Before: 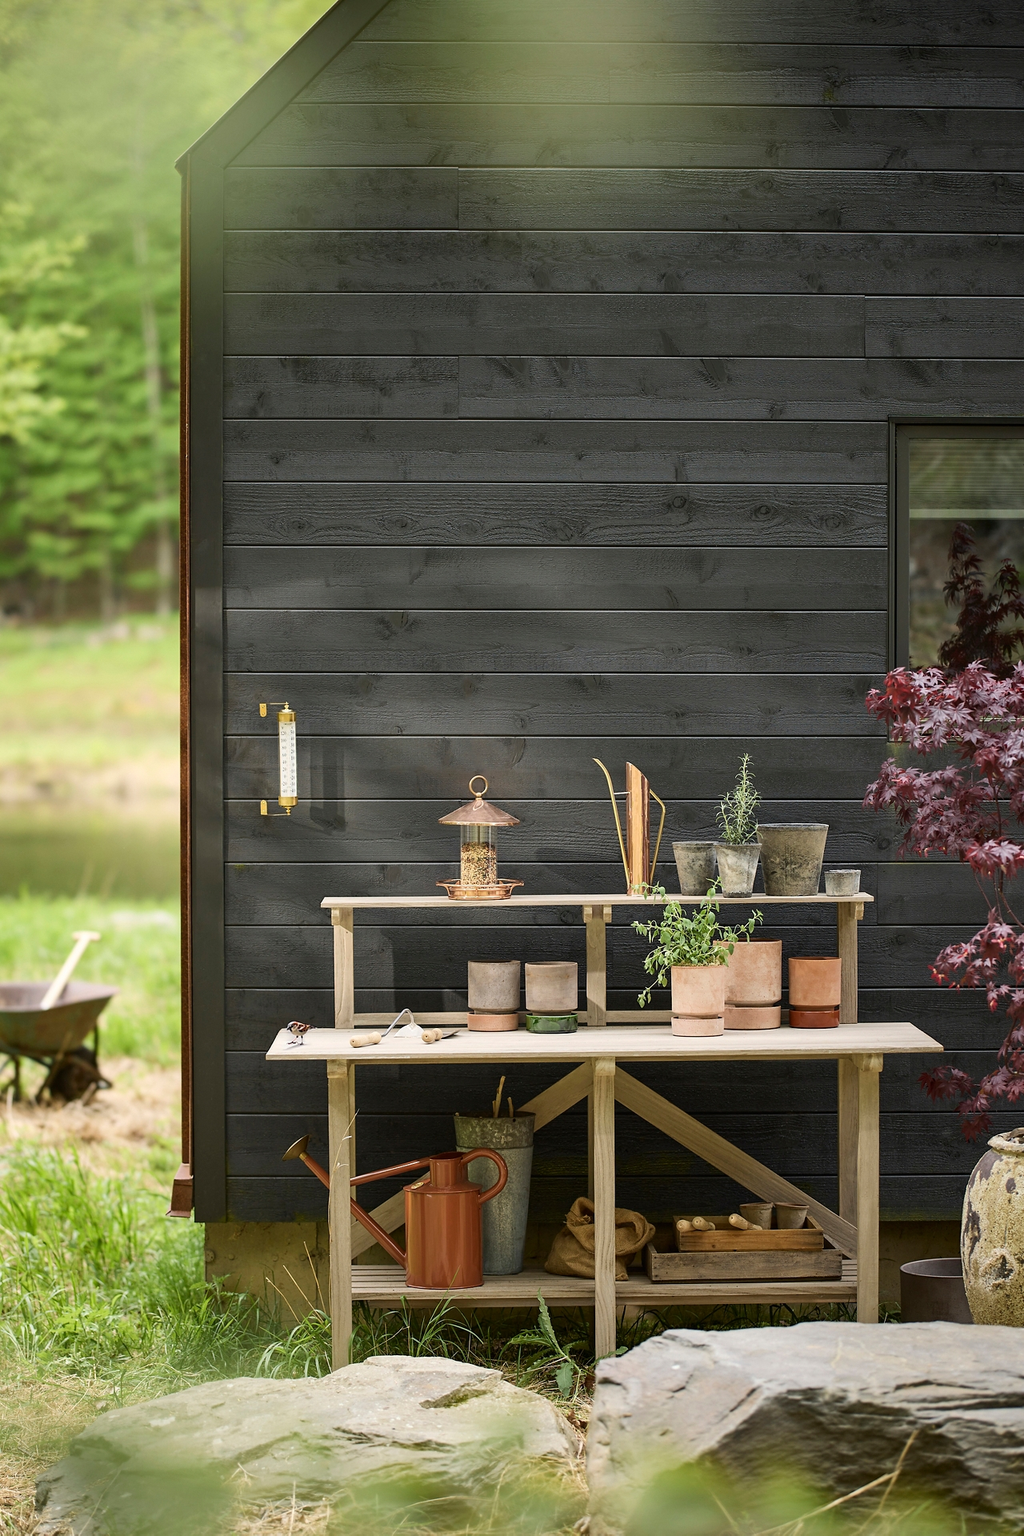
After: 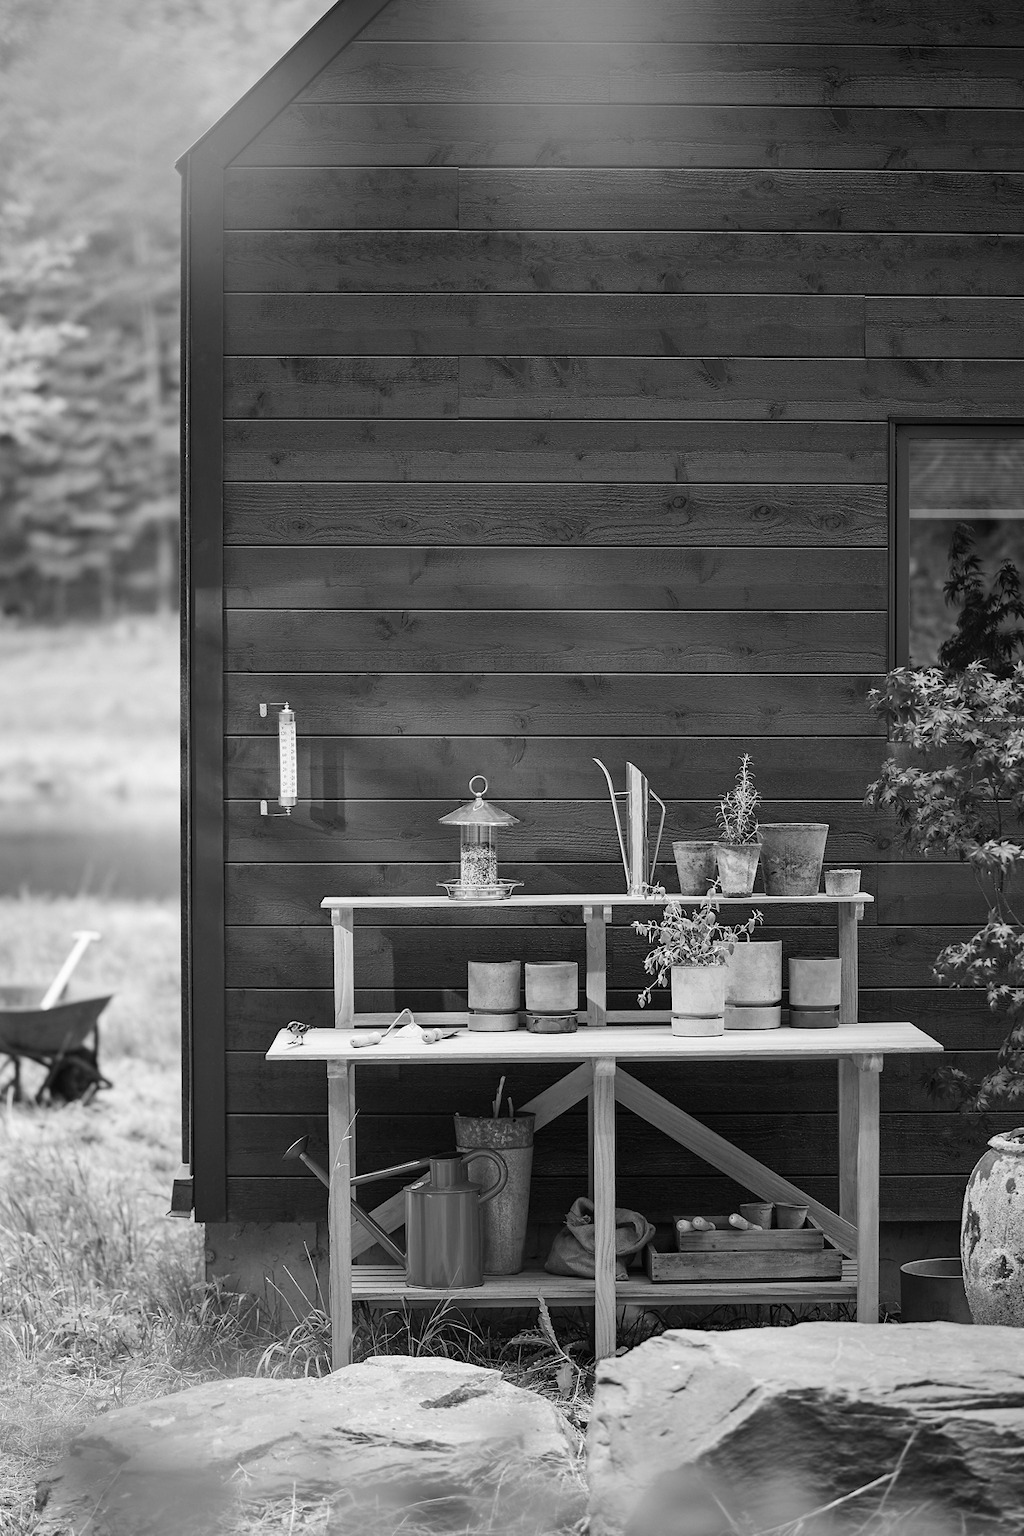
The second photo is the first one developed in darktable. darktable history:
contrast brightness saturation: saturation -0.997
